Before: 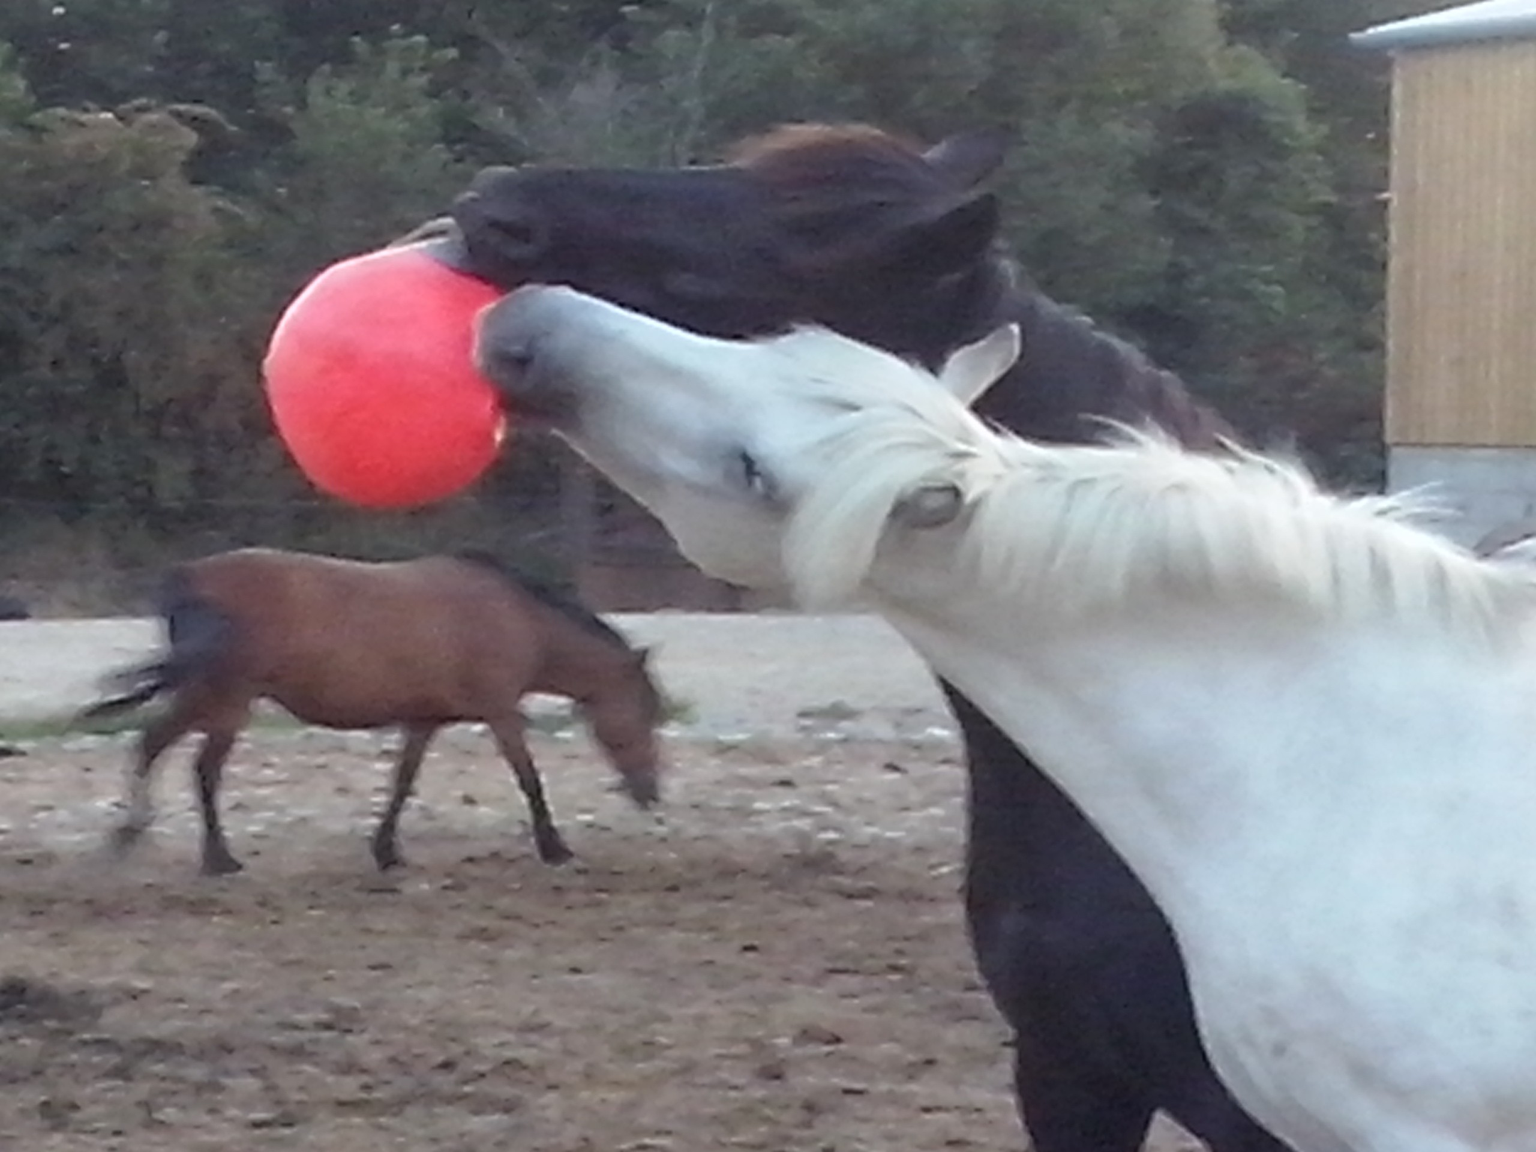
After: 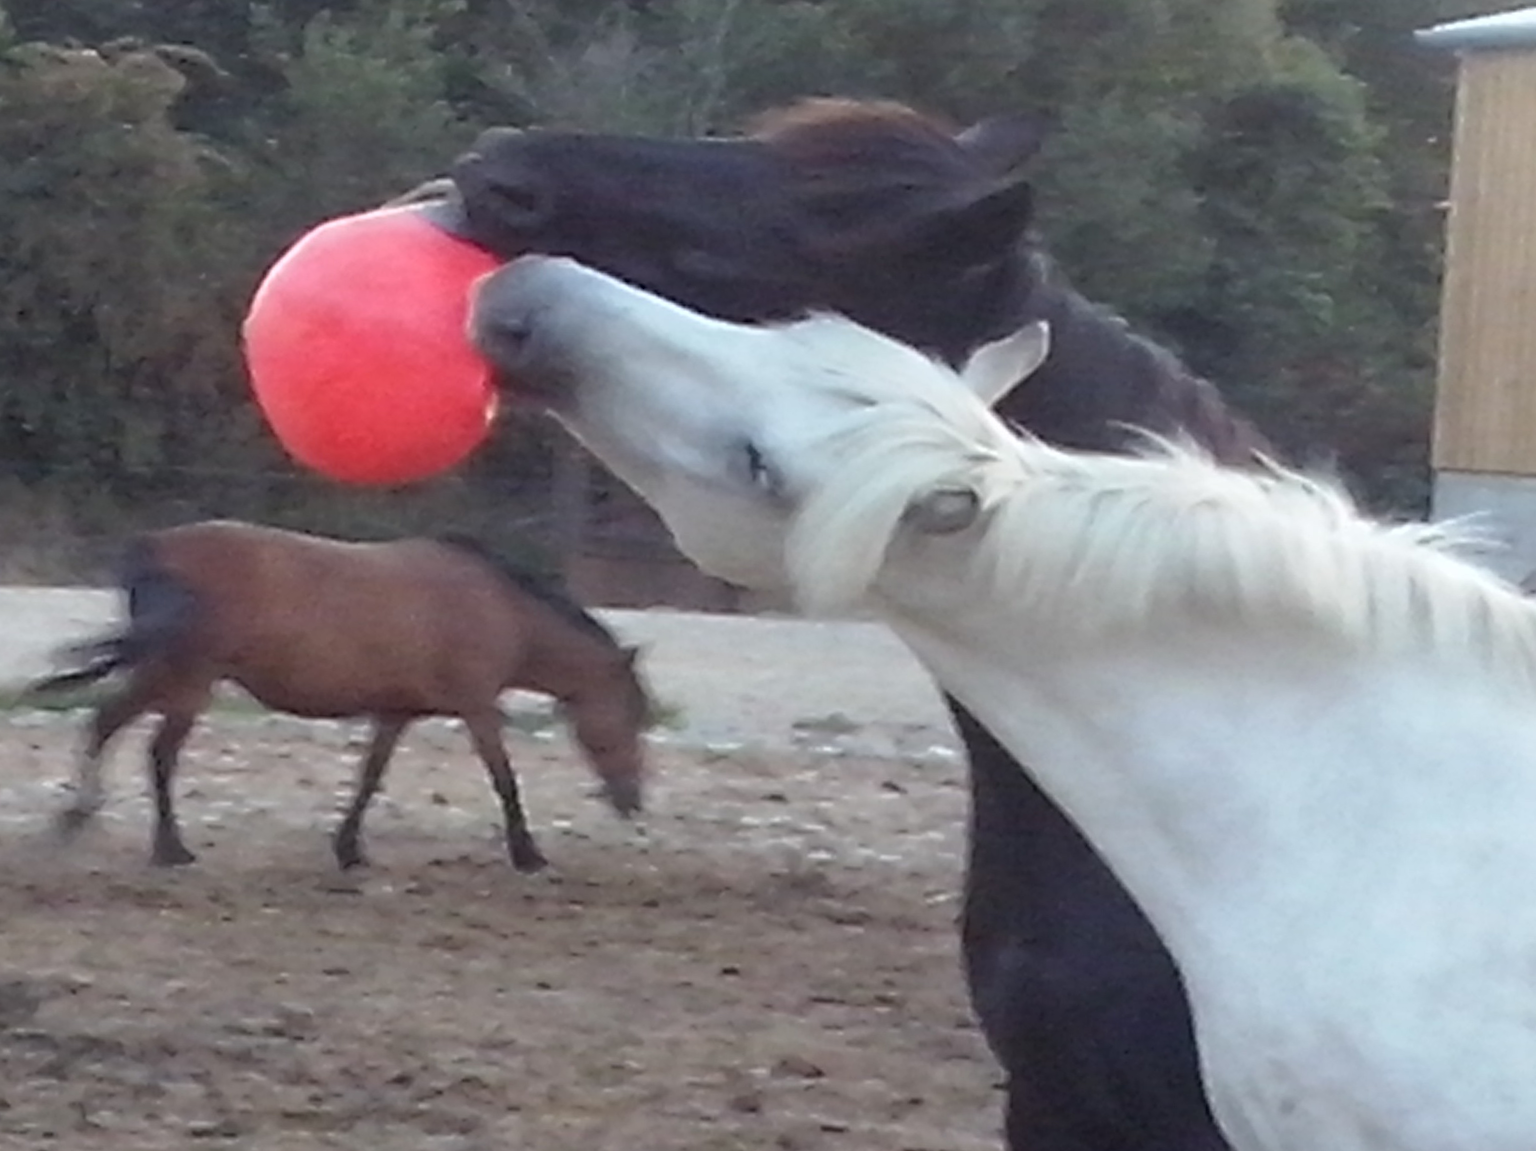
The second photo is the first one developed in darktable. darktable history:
tone curve: color space Lab, independent channels, preserve colors none
sharpen: radius 0.97, amount 0.608
crop and rotate: angle -2.8°
